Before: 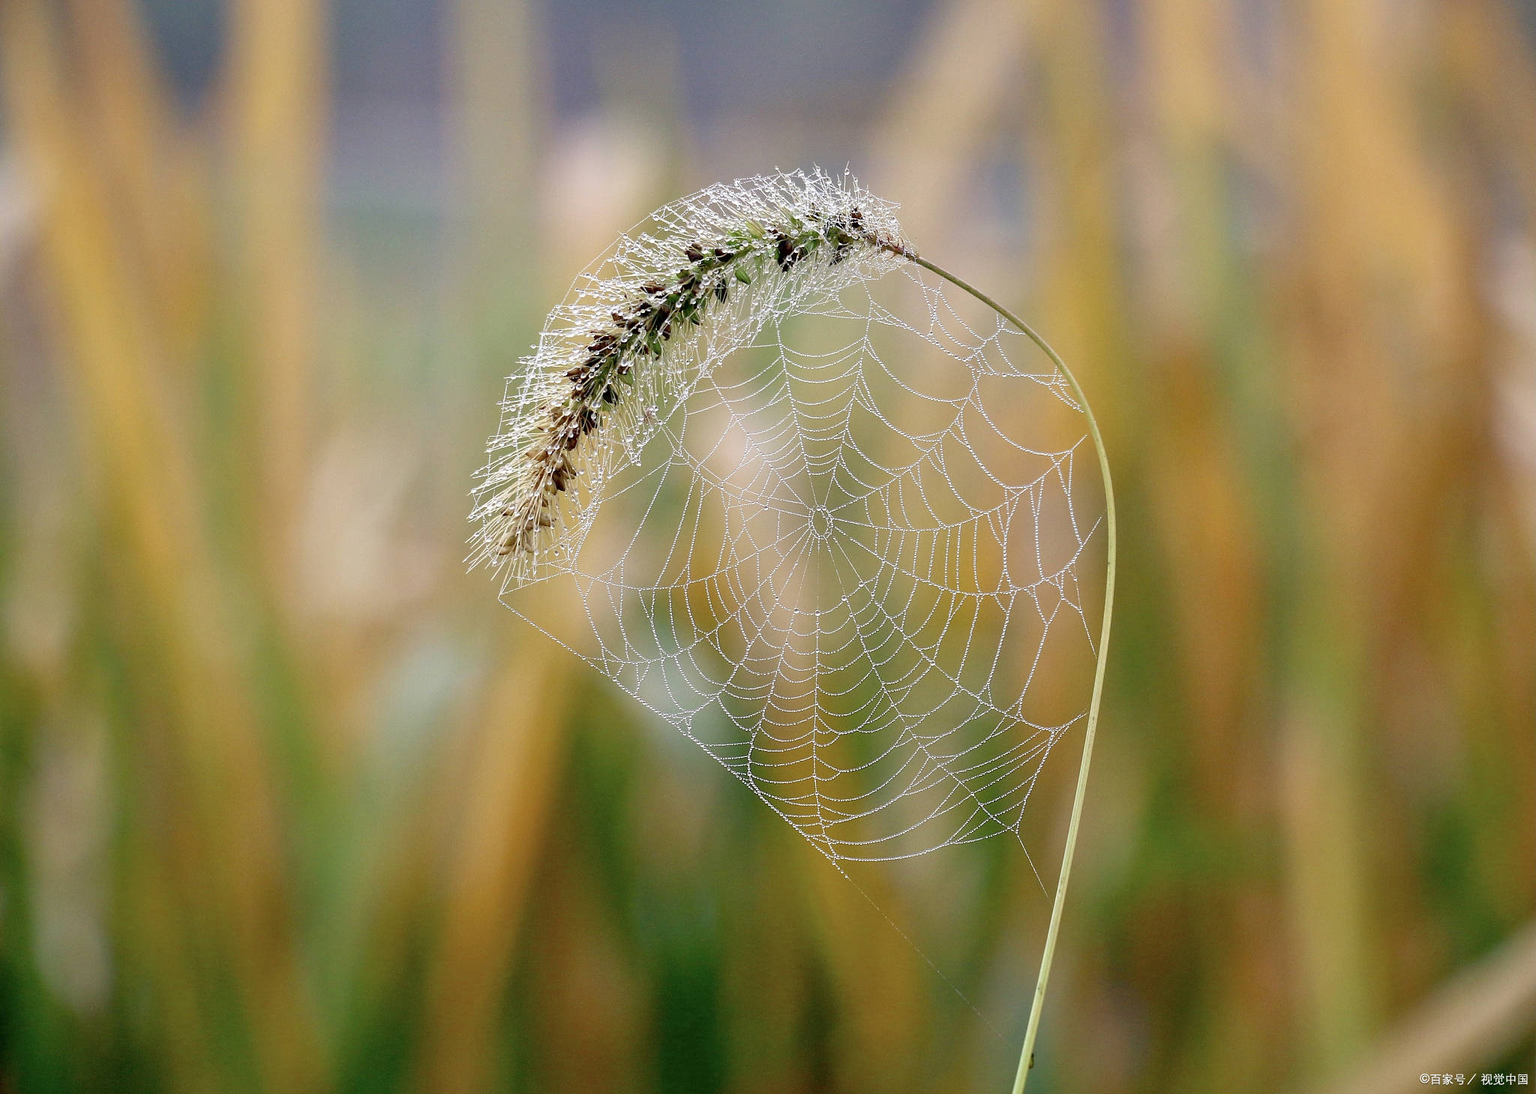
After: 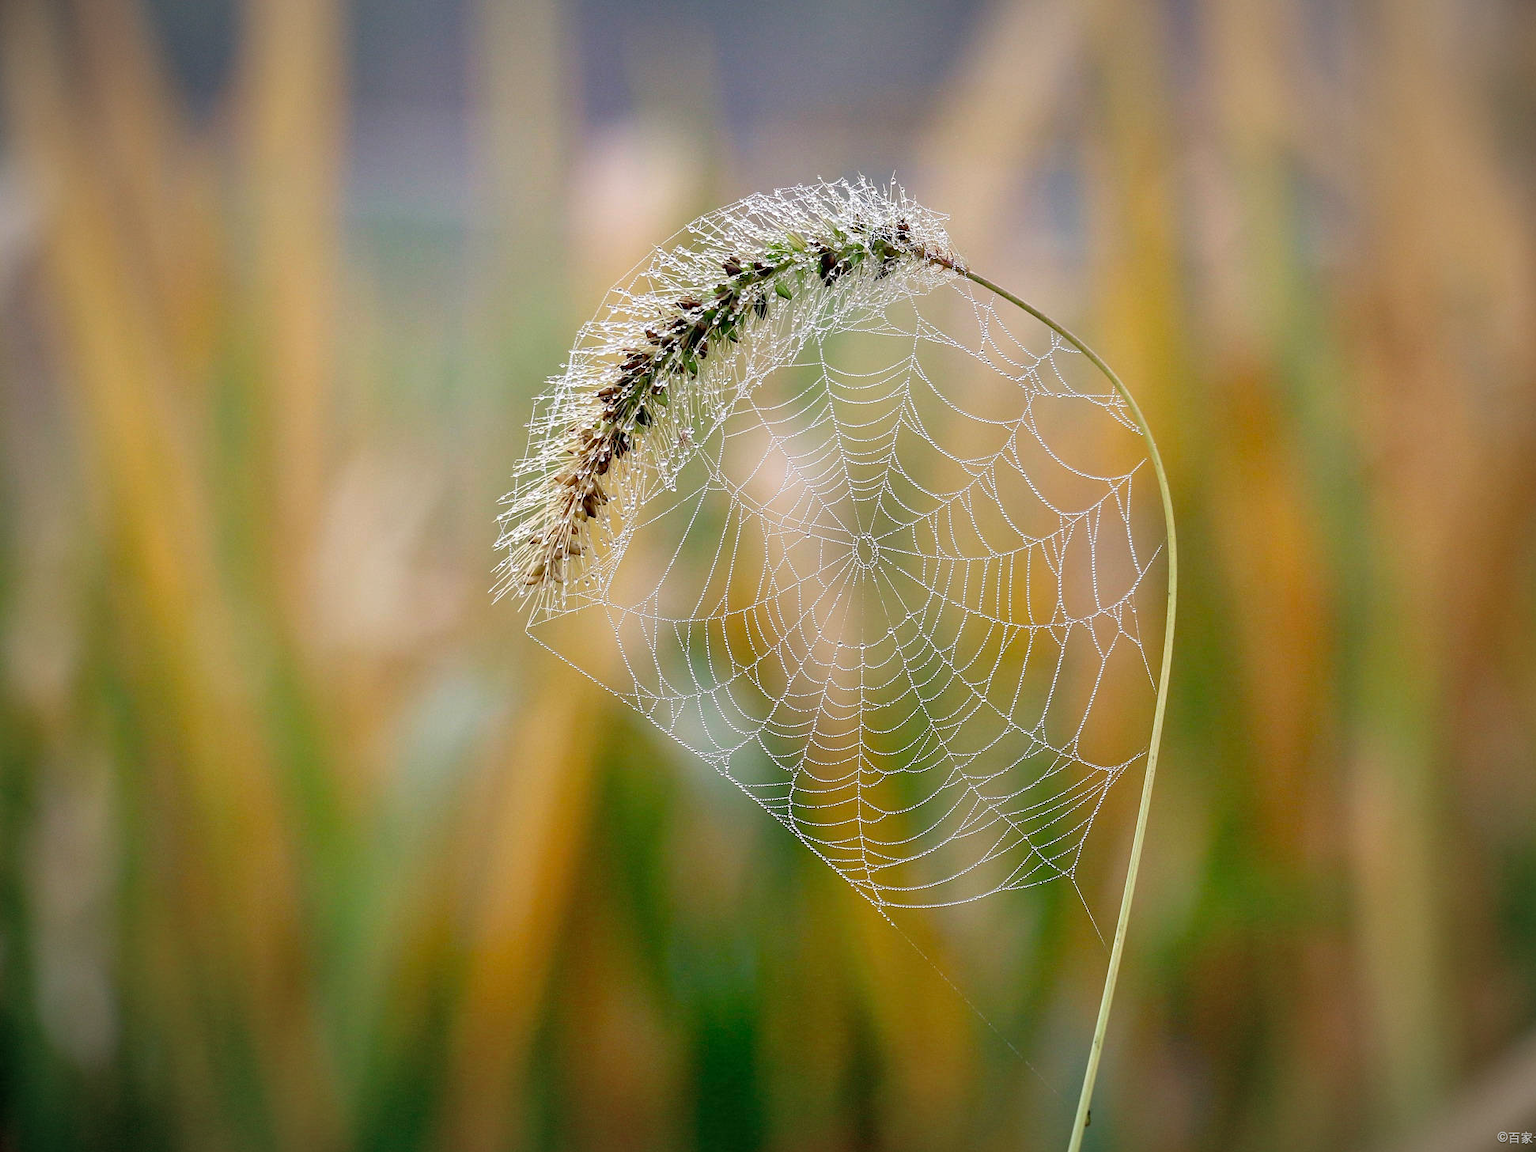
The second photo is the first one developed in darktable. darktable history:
vignetting: fall-off radius 70%, automatic ratio true
crop and rotate: right 5.167%
